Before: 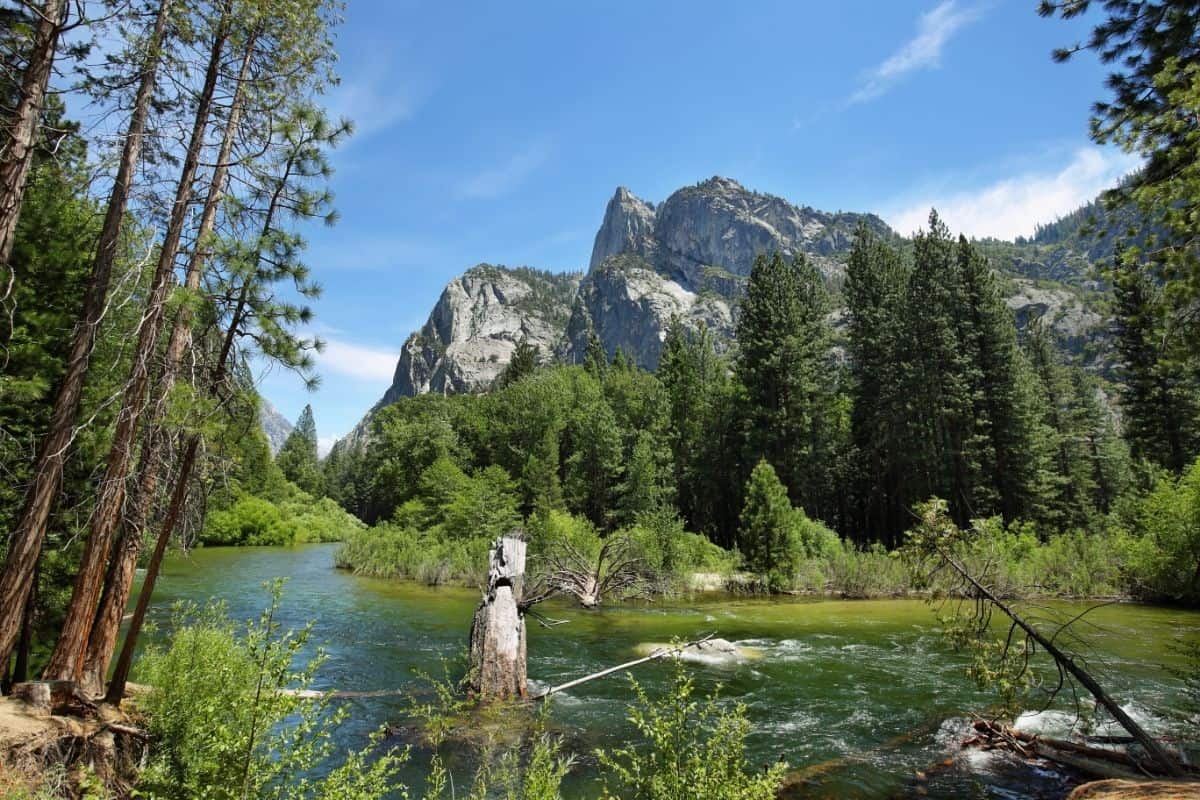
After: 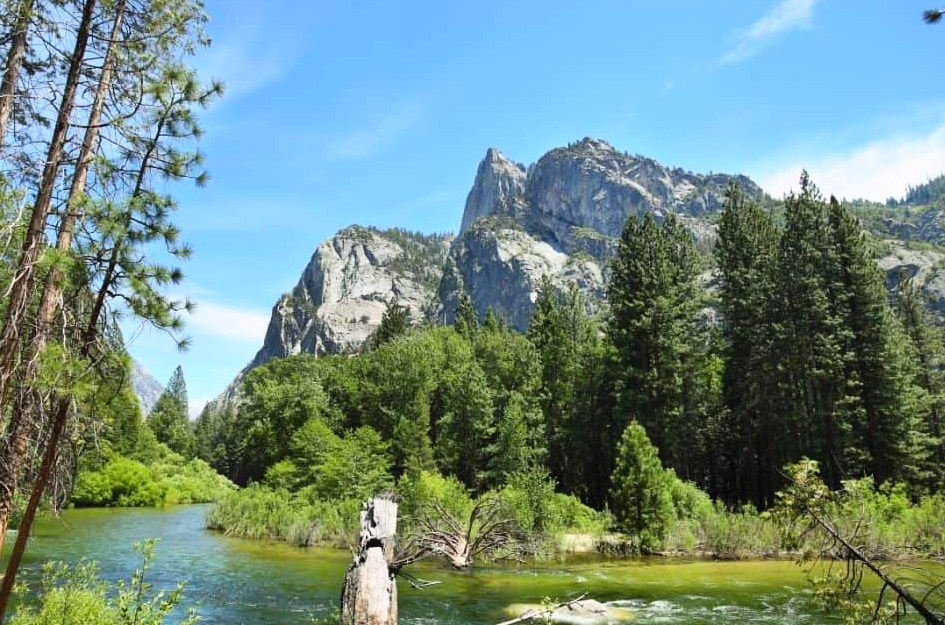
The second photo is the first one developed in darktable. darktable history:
crop and rotate: left 10.77%, top 5.1%, right 10.41%, bottom 16.76%
contrast brightness saturation: contrast 0.2, brightness 0.16, saturation 0.22
